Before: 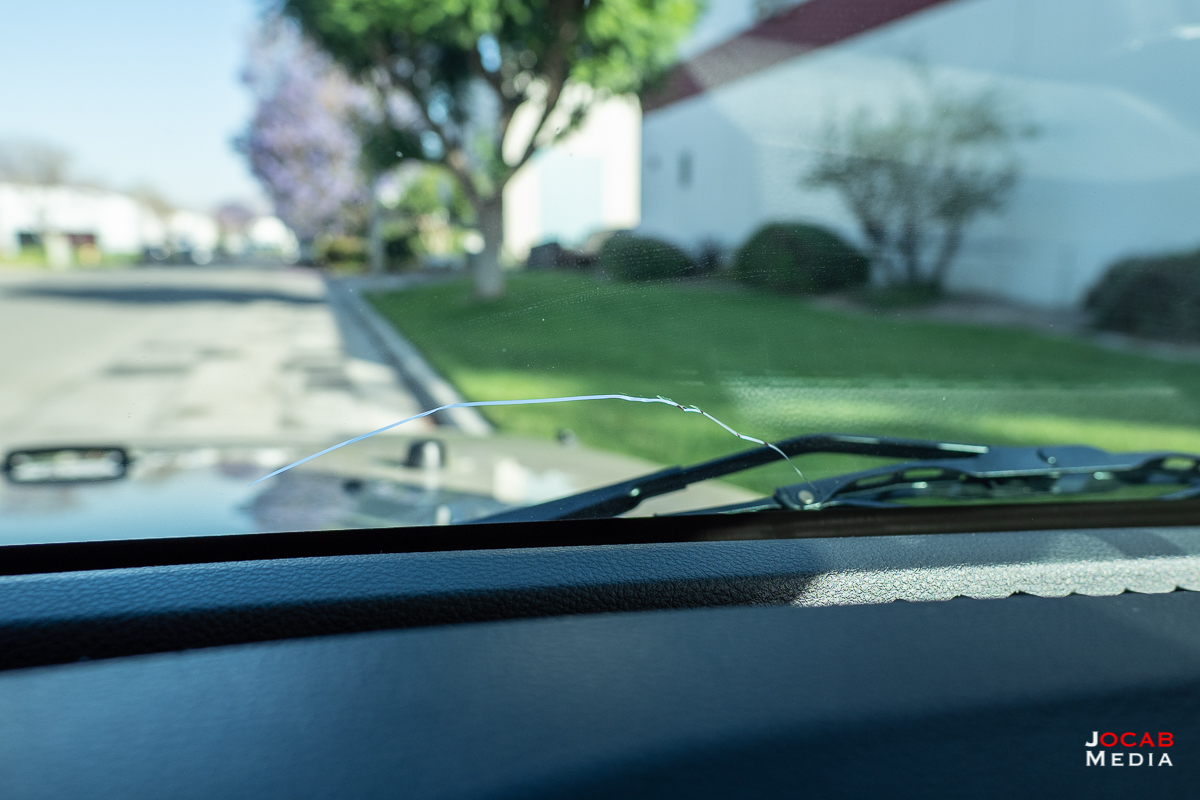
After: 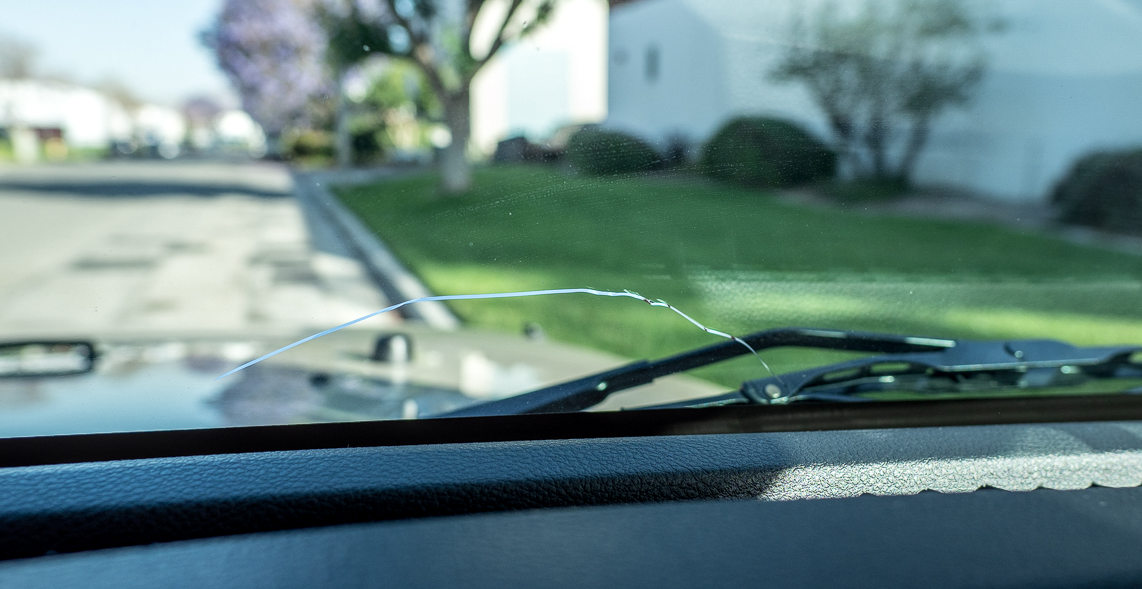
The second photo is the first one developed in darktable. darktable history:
local contrast: on, module defaults
crop and rotate: left 2.809%, top 13.486%, right 1.949%, bottom 12.836%
